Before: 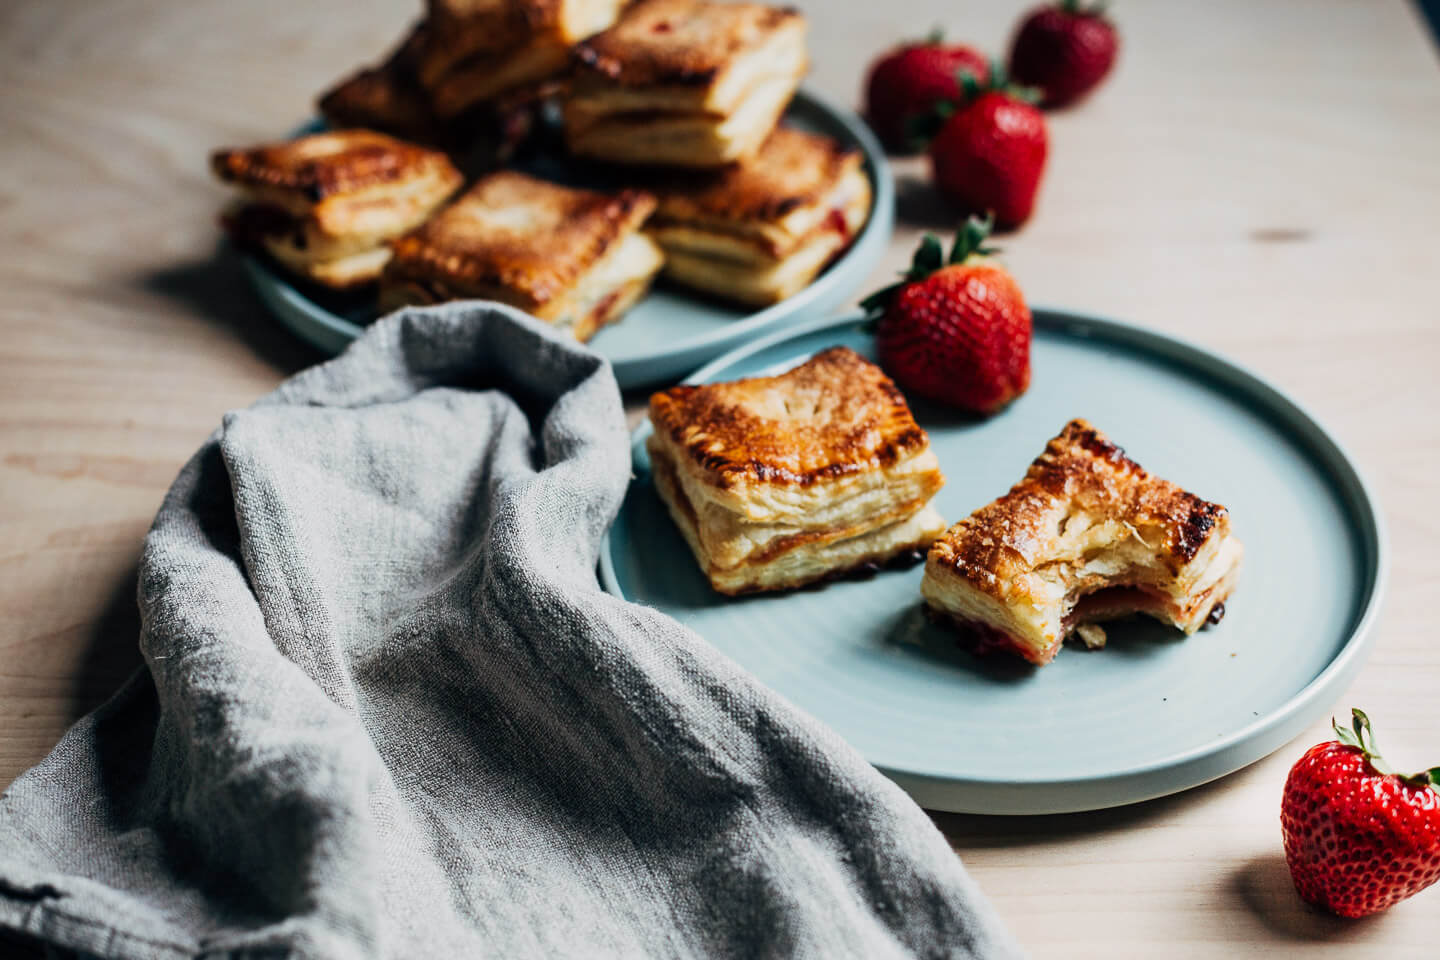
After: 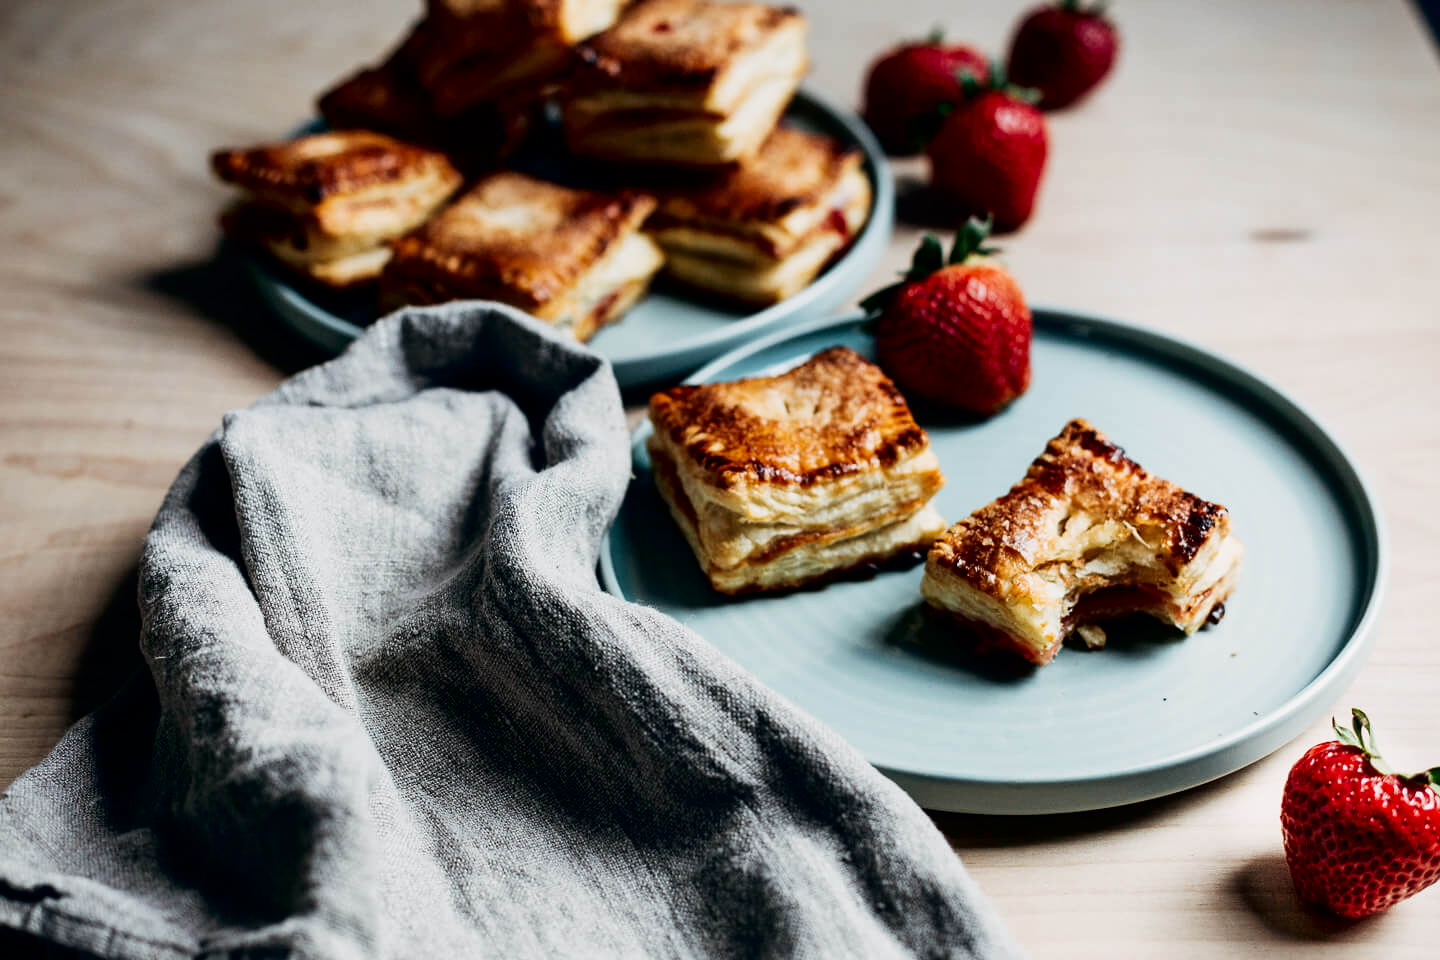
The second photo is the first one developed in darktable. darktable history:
tone curve: curves: ch0 [(0, 0) (0.003, 0) (0.011, 0.001) (0.025, 0.003) (0.044, 0.006) (0.069, 0.009) (0.1, 0.013) (0.136, 0.032) (0.177, 0.067) (0.224, 0.121) (0.277, 0.185) (0.335, 0.255) (0.399, 0.333) (0.468, 0.417) (0.543, 0.508) (0.623, 0.606) (0.709, 0.71) (0.801, 0.819) (0.898, 0.926) (1, 1)], color space Lab, independent channels, preserve colors none
